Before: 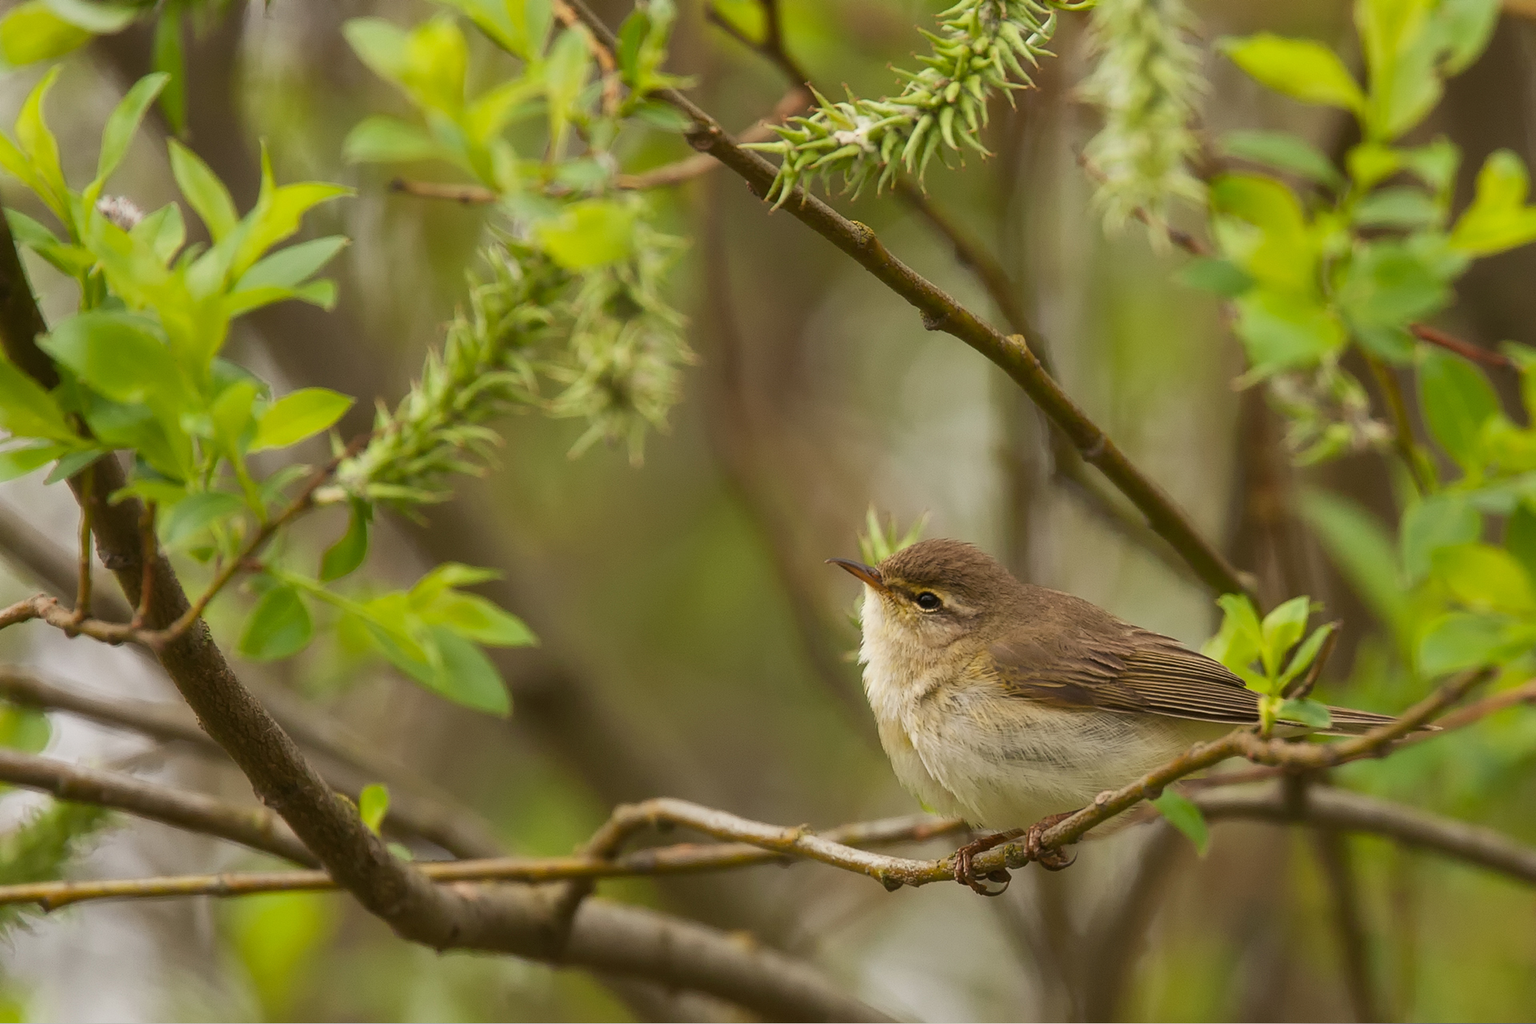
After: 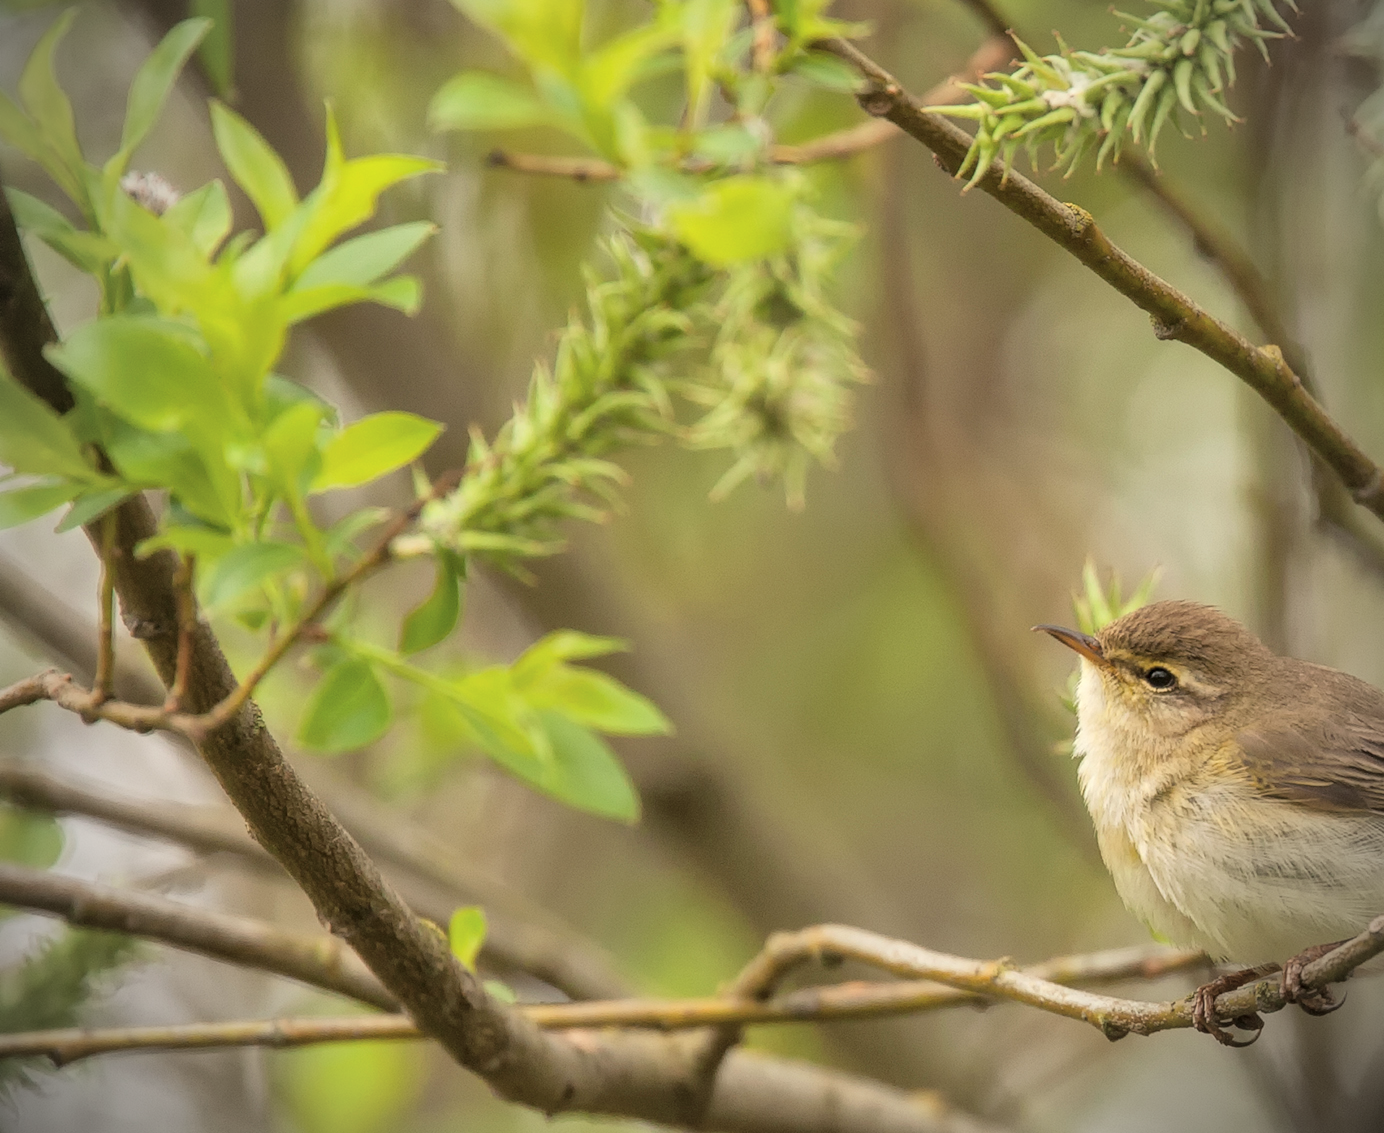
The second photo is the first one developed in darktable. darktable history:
local contrast: on, module defaults
exposure: compensate highlight preservation false
tone curve: curves: ch0 [(0, 0) (0.26, 0.424) (0.417, 0.585) (1, 1)], color space Lab, independent channels, preserve colors none
shadows and highlights: shadows 52.94, shadows color adjustment 99.16%, highlights color adjustment 0.764%, soften with gaussian
color correction: highlights b* 2.94
tone equalizer: edges refinement/feathering 500, mask exposure compensation -1.57 EV, preserve details no
crop: top 5.779%, right 27.898%, bottom 5.691%
vignetting: brightness -0.712, saturation -0.478
